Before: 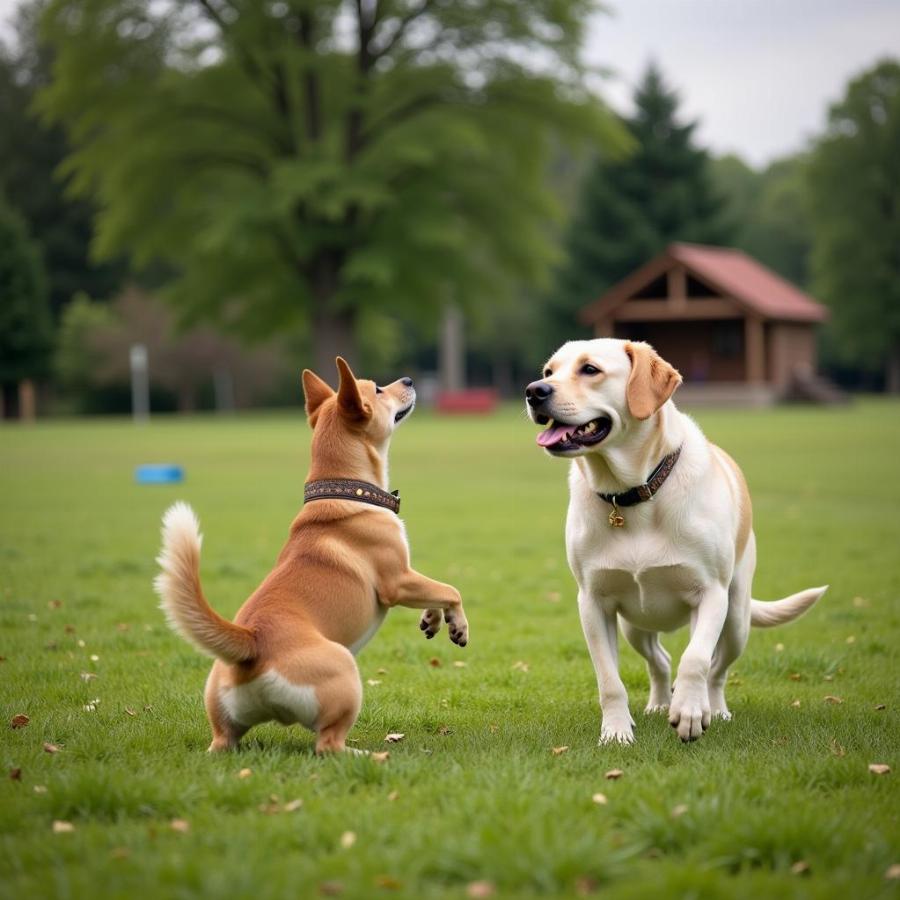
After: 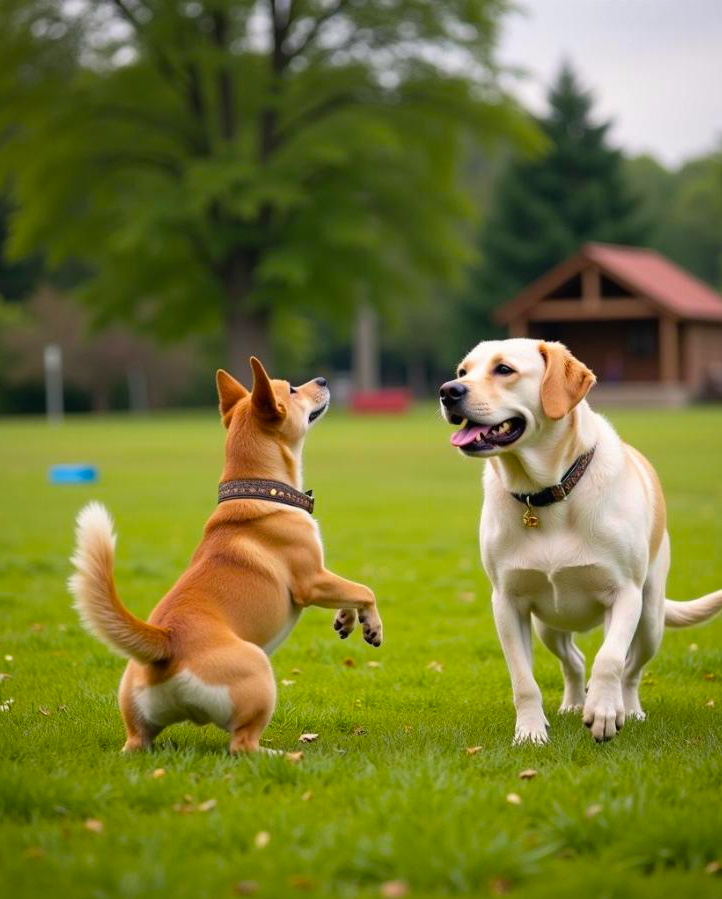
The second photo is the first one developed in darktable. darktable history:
crop and rotate: left 9.602%, right 10.142%
color balance rgb: highlights gain › luminance 0.818%, highlights gain › chroma 0.416%, highlights gain › hue 43.47°, perceptual saturation grading › global saturation 29.446%
color correction: highlights a* -0.308, highlights b* -0.074
local contrast: mode bilateral grid, contrast 100, coarseness 100, detail 92%, midtone range 0.2
tone equalizer: edges refinement/feathering 500, mask exposure compensation -1.57 EV, preserve details no
exposure: compensate highlight preservation false
